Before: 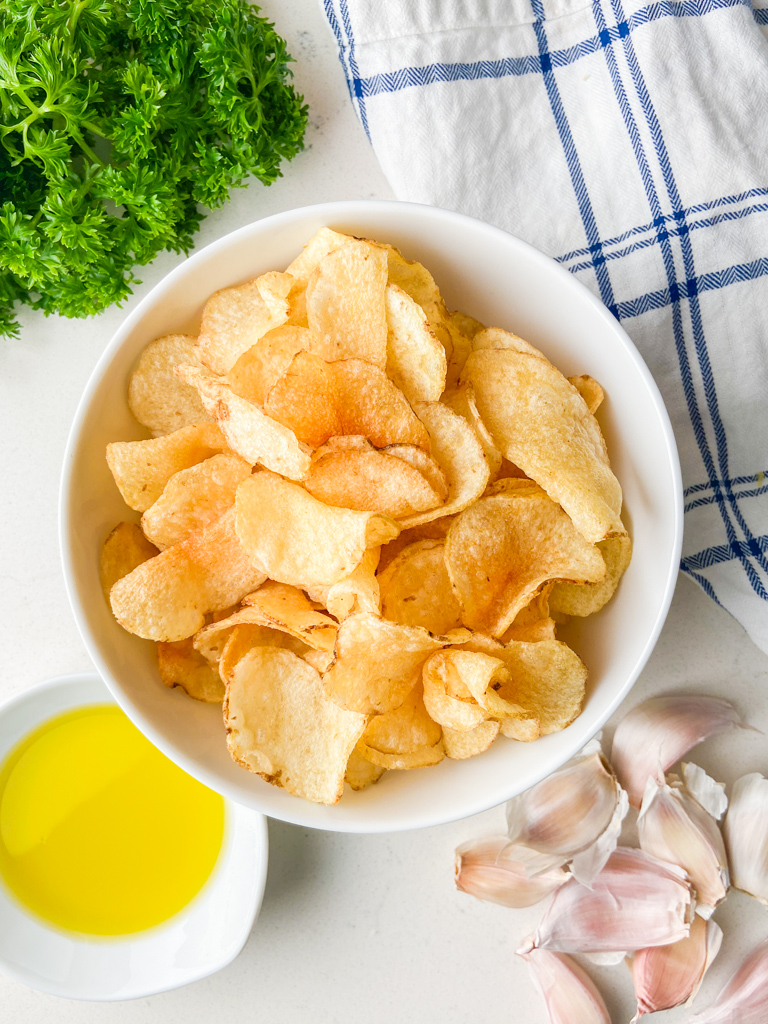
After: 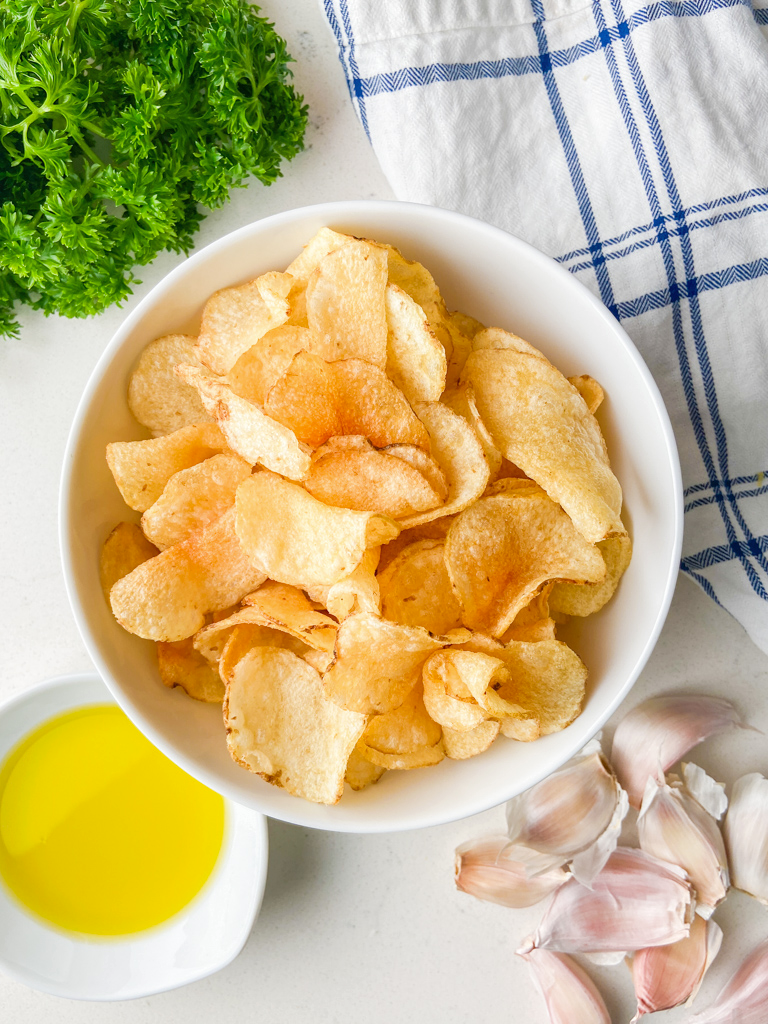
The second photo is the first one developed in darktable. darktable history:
shadows and highlights: radius 127.7, shadows 21.05, highlights -23.04, low approximation 0.01
